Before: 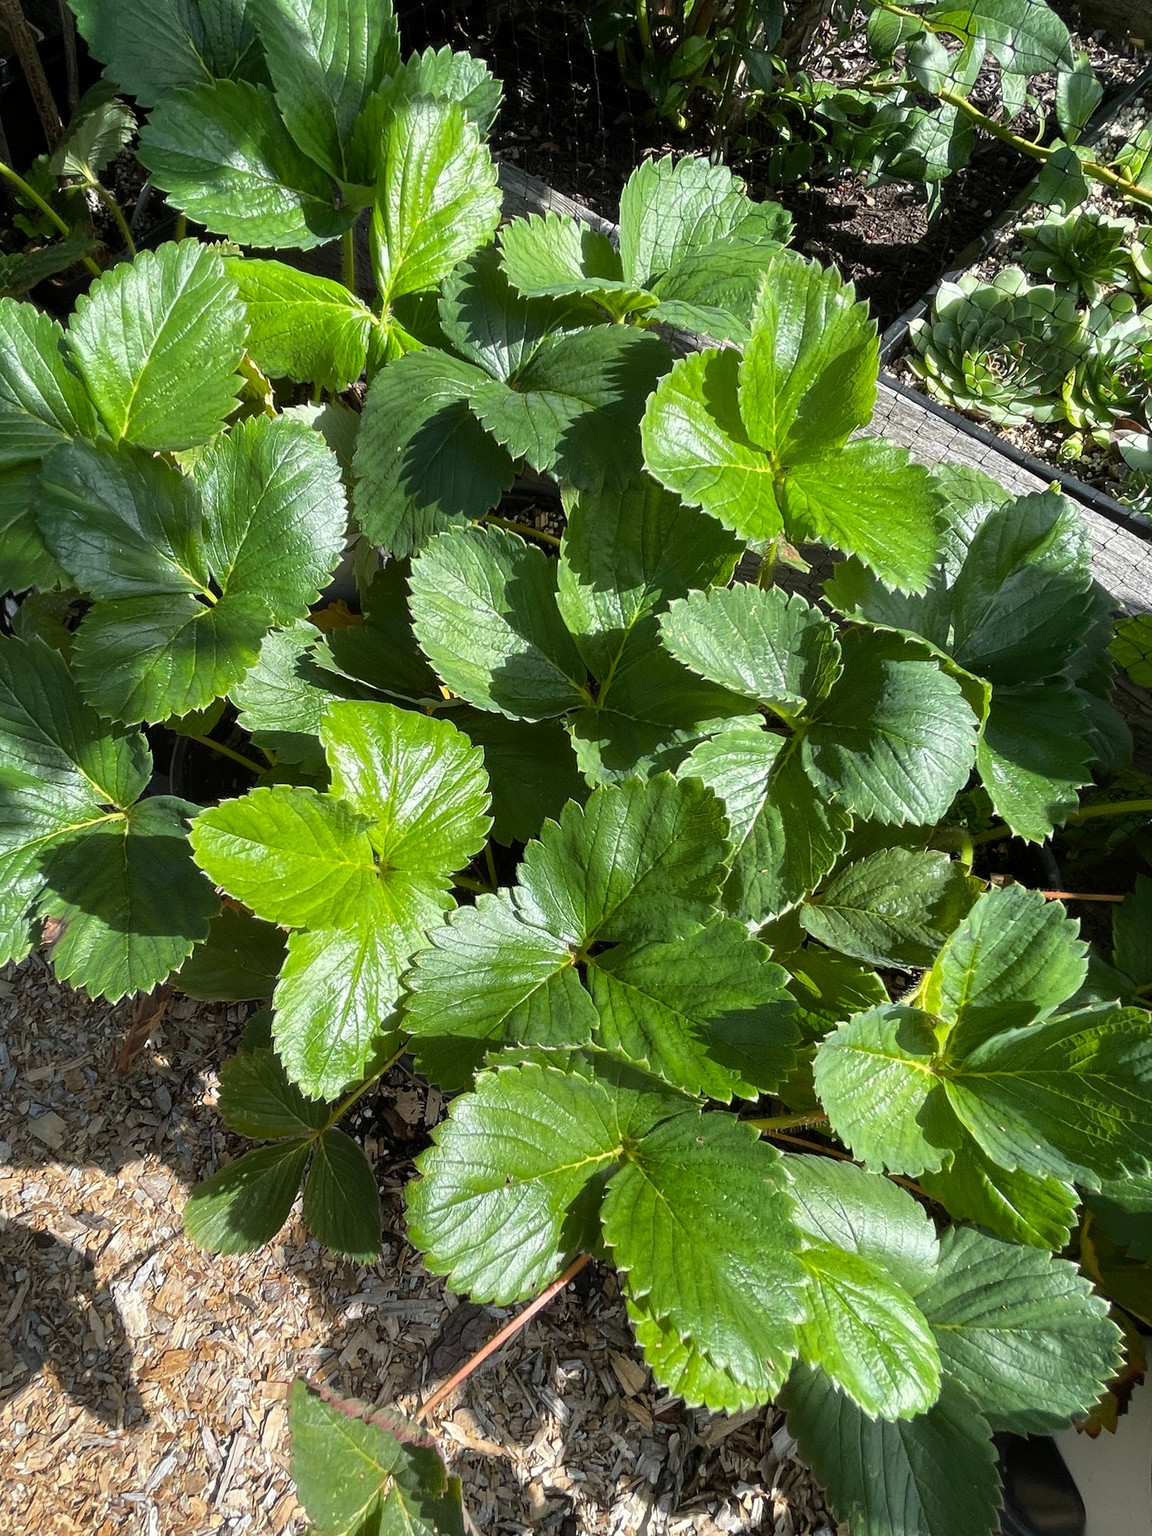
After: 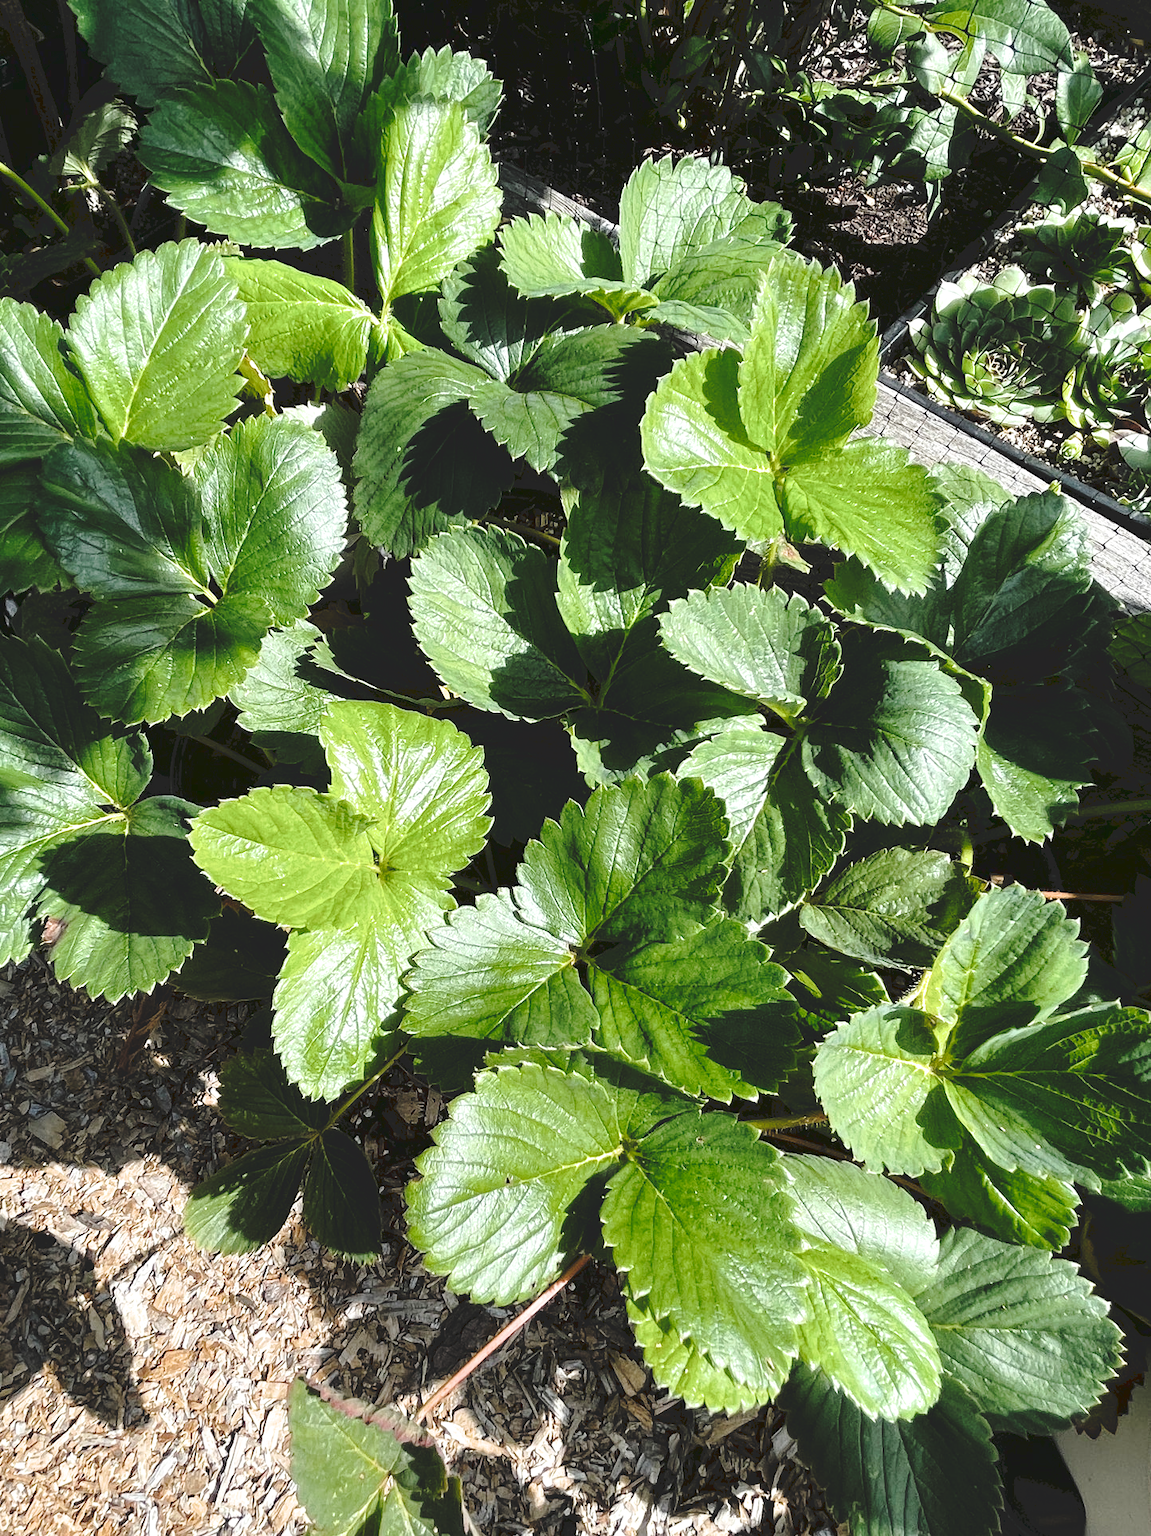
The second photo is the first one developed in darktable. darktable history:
filmic rgb: black relative exposure -8.22 EV, white relative exposure 2.2 EV, target white luminance 99.983%, hardness 7.18, latitude 75.21%, contrast 1.316, highlights saturation mix -2.79%, shadows ↔ highlights balance 30.49%
tone curve: curves: ch0 [(0, 0) (0.003, 0.139) (0.011, 0.14) (0.025, 0.138) (0.044, 0.14) (0.069, 0.149) (0.1, 0.161) (0.136, 0.179) (0.177, 0.203) (0.224, 0.245) (0.277, 0.302) (0.335, 0.382) (0.399, 0.461) (0.468, 0.546) (0.543, 0.614) (0.623, 0.687) (0.709, 0.758) (0.801, 0.84) (0.898, 0.912) (1, 1)], preserve colors none
